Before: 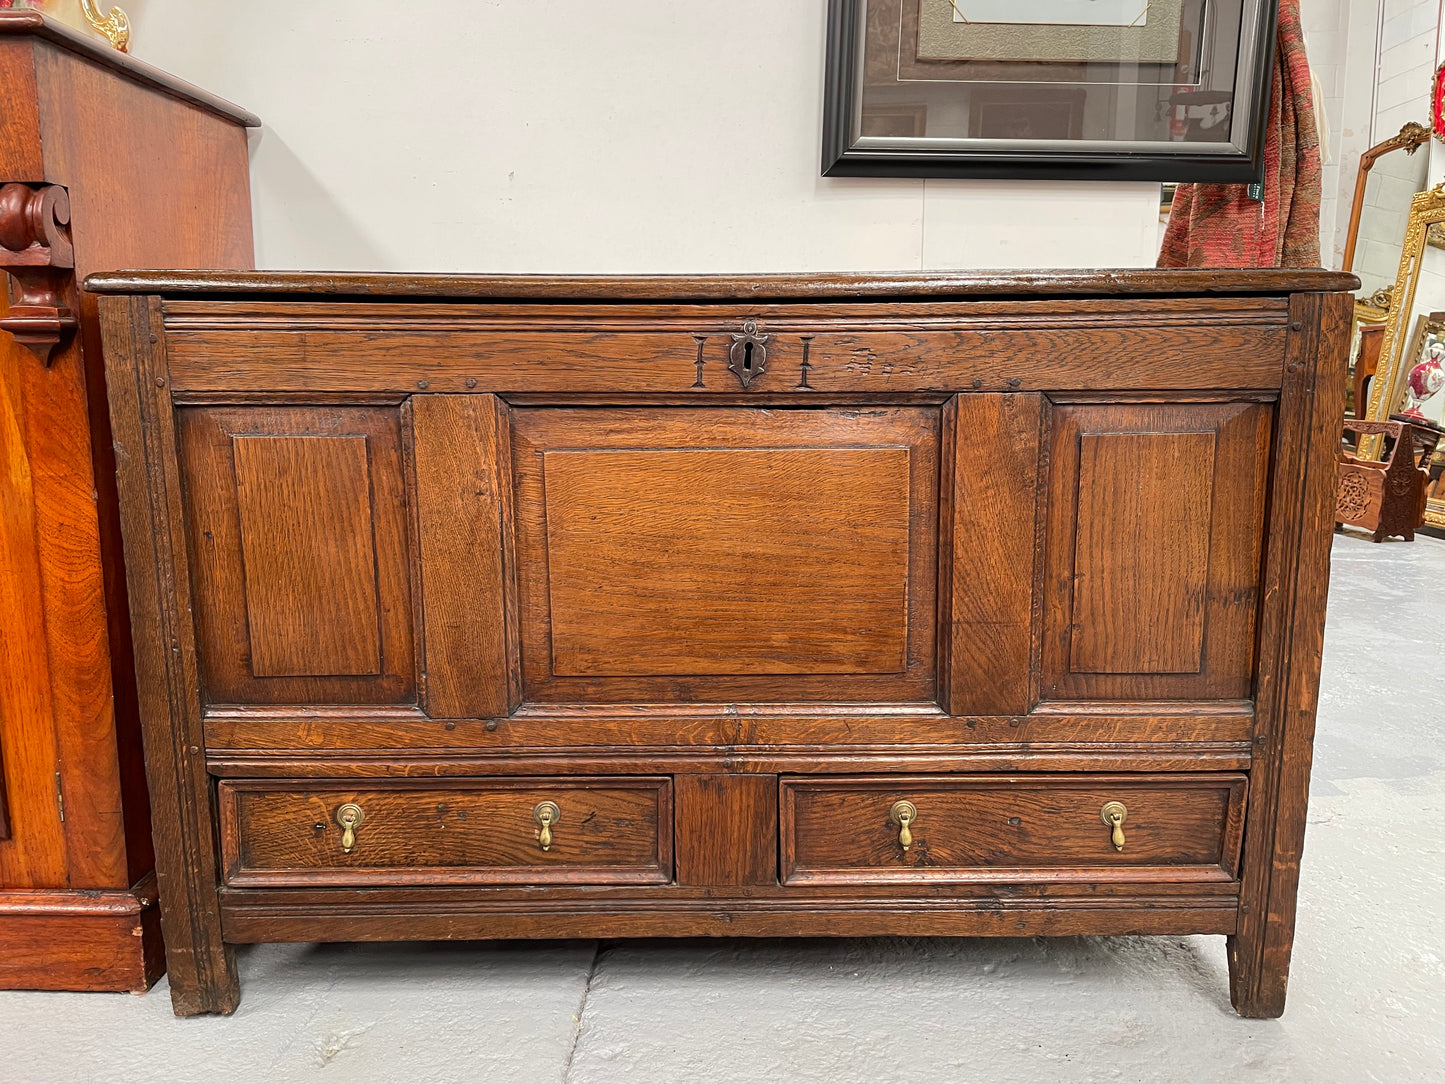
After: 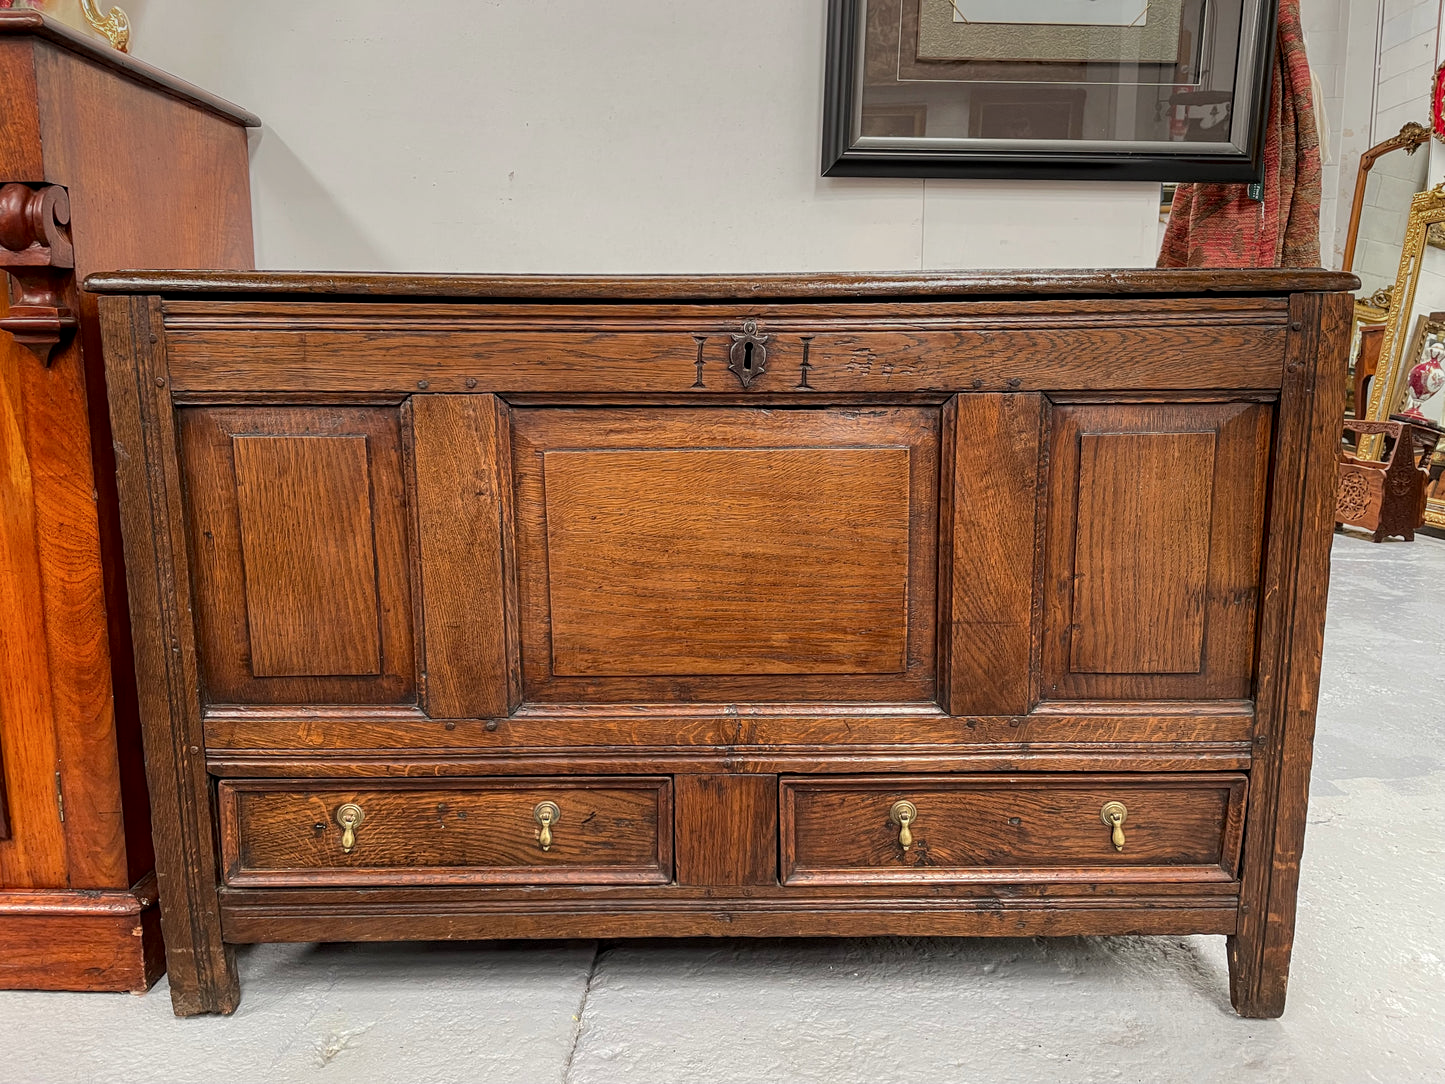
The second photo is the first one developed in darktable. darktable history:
local contrast: on, module defaults
graduated density: on, module defaults
